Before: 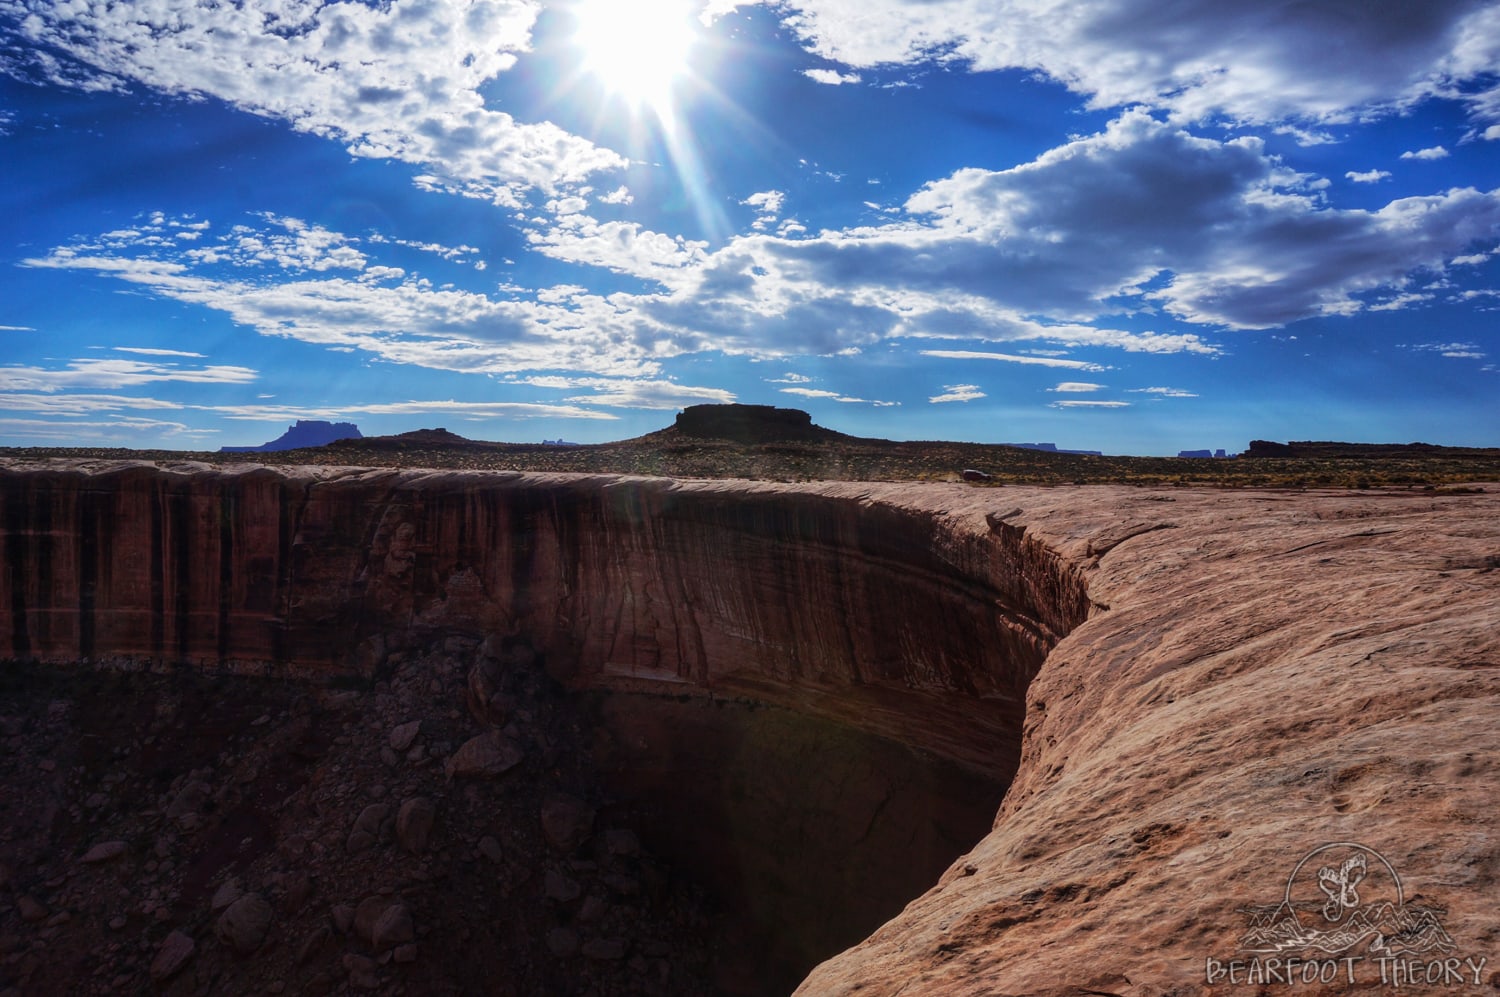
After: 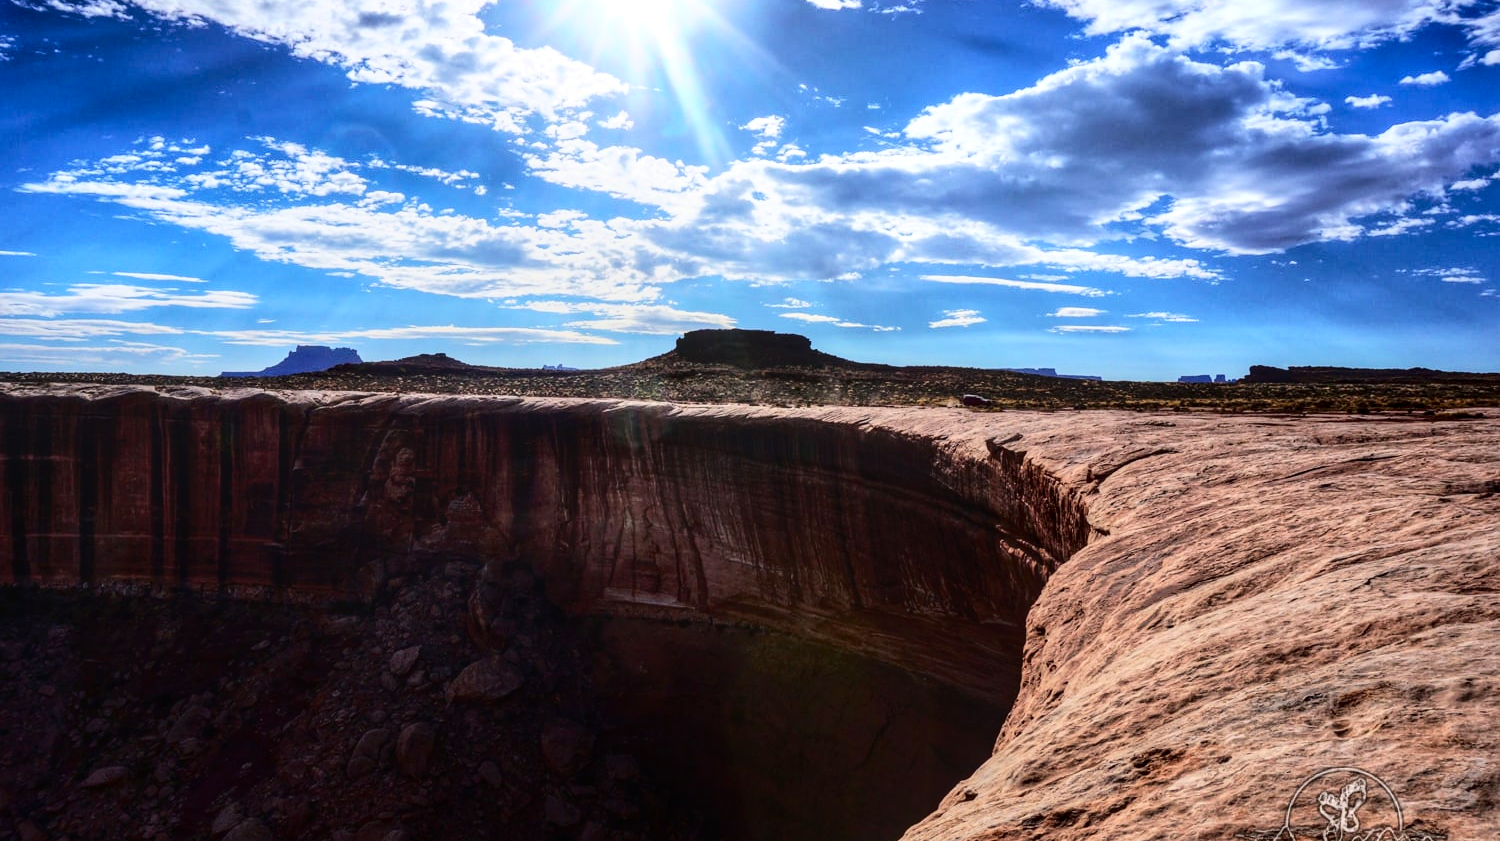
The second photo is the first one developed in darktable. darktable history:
exposure: exposure -0.142 EV, compensate highlight preservation false
local contrast: on, module defaults
contrast brightness saturation: contrast 0.203, brightness 0.163, saturation 0.222
crop: top 7.569%, bottom 8.043%
tone curve: curves: ch0 [(0, 0) (0.003, 0.004) (0.011, 0.006) (0.025, 0.011) (0.044, 0.017) (0.069, 0.029) (0.1, 0.047) (0.136, 0.07) (0.177, 0.121) (0.224, 0.182) (0.277, 0.257) (0.335, 0.342) (0.399, 0.432) (0.468, 0.526) (0.543, 0.621) (0.623, 0.711) (0.709, 0.792) (0.801, 0.87) (0.898, 0.951) (1, 1)], color space Lab, independent channels, preserve colors none
